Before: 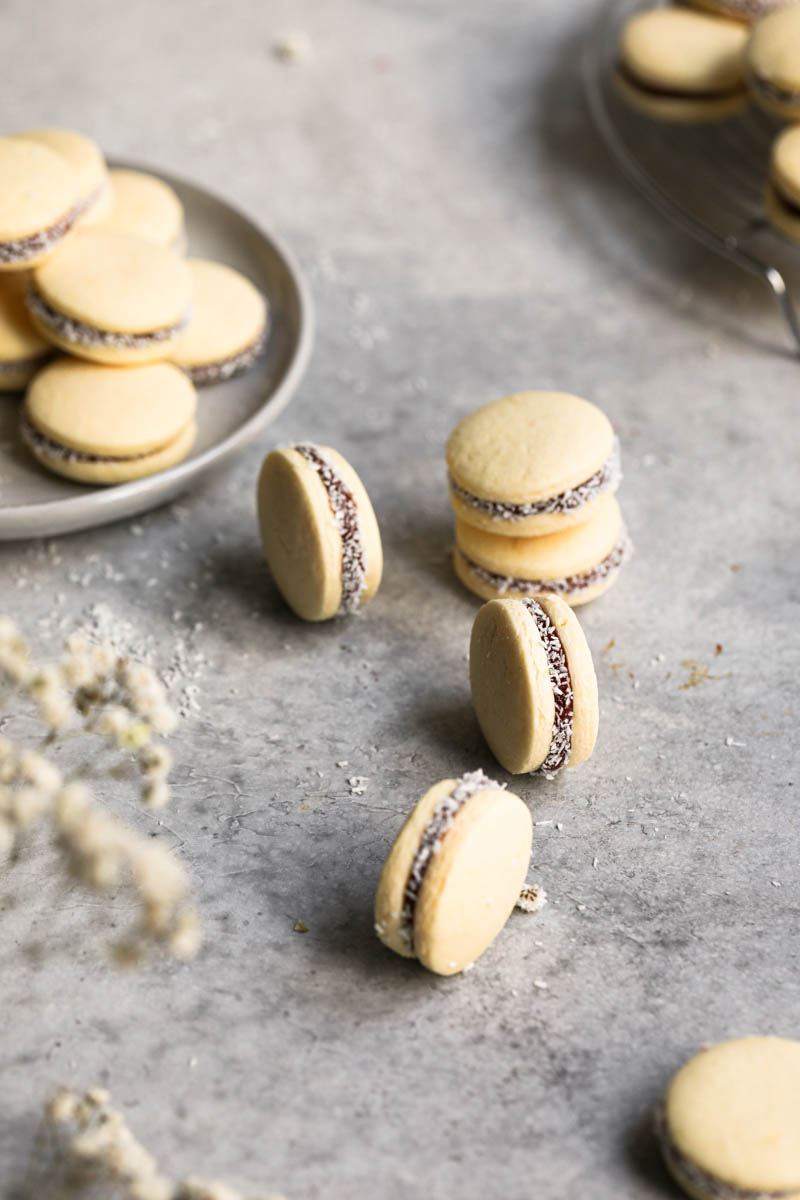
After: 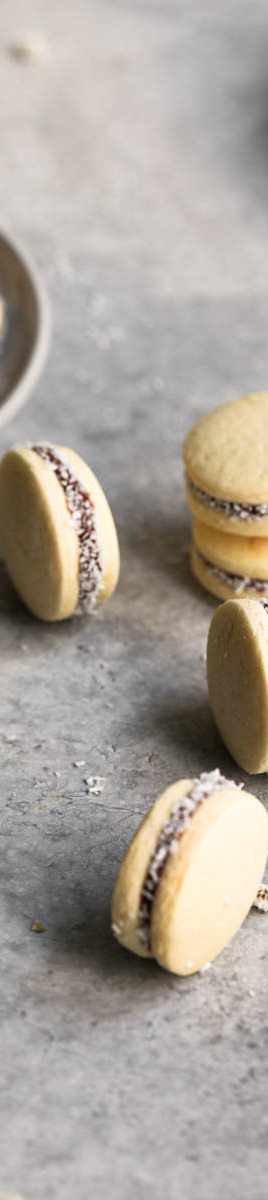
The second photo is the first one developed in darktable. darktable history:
crop: left 32.943%, right 33.493%
